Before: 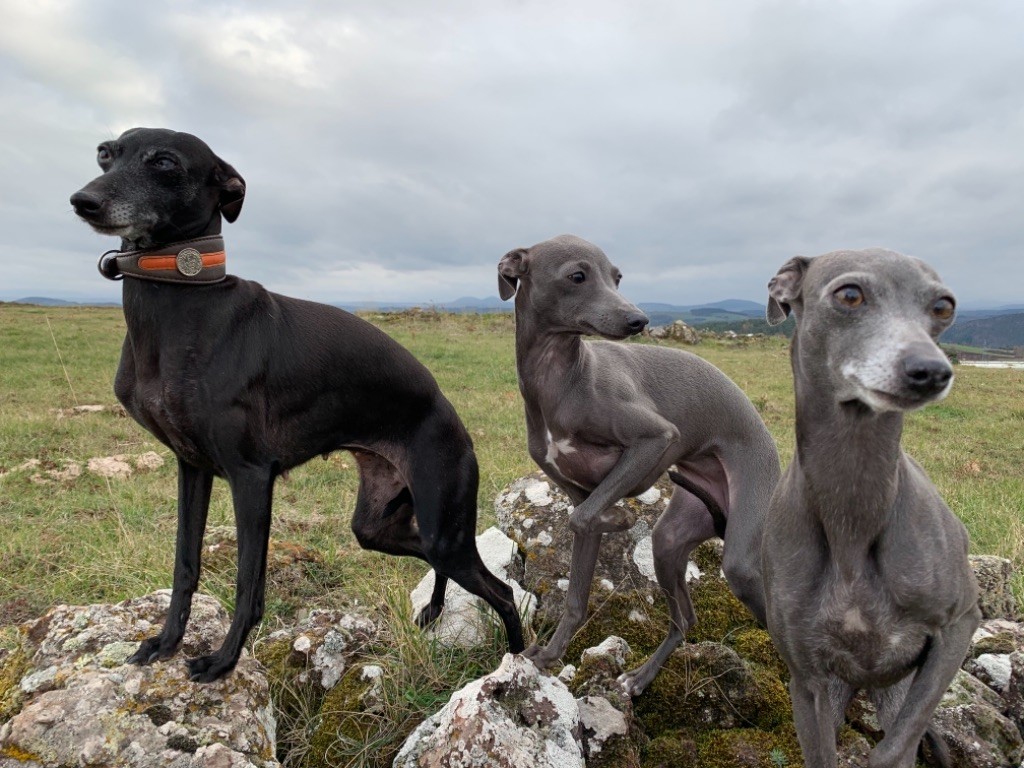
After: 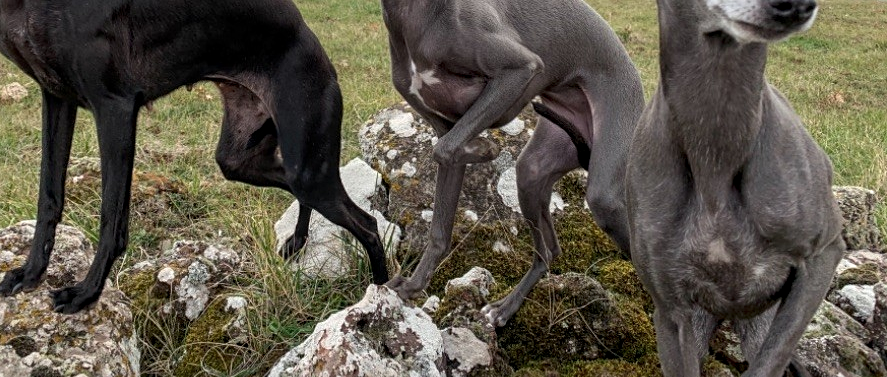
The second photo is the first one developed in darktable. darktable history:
sharpen: amount 0.215
crop and rotate: left 13.292%, top 48.049%, bottom 2.849%
local contrast: on, module defaults
